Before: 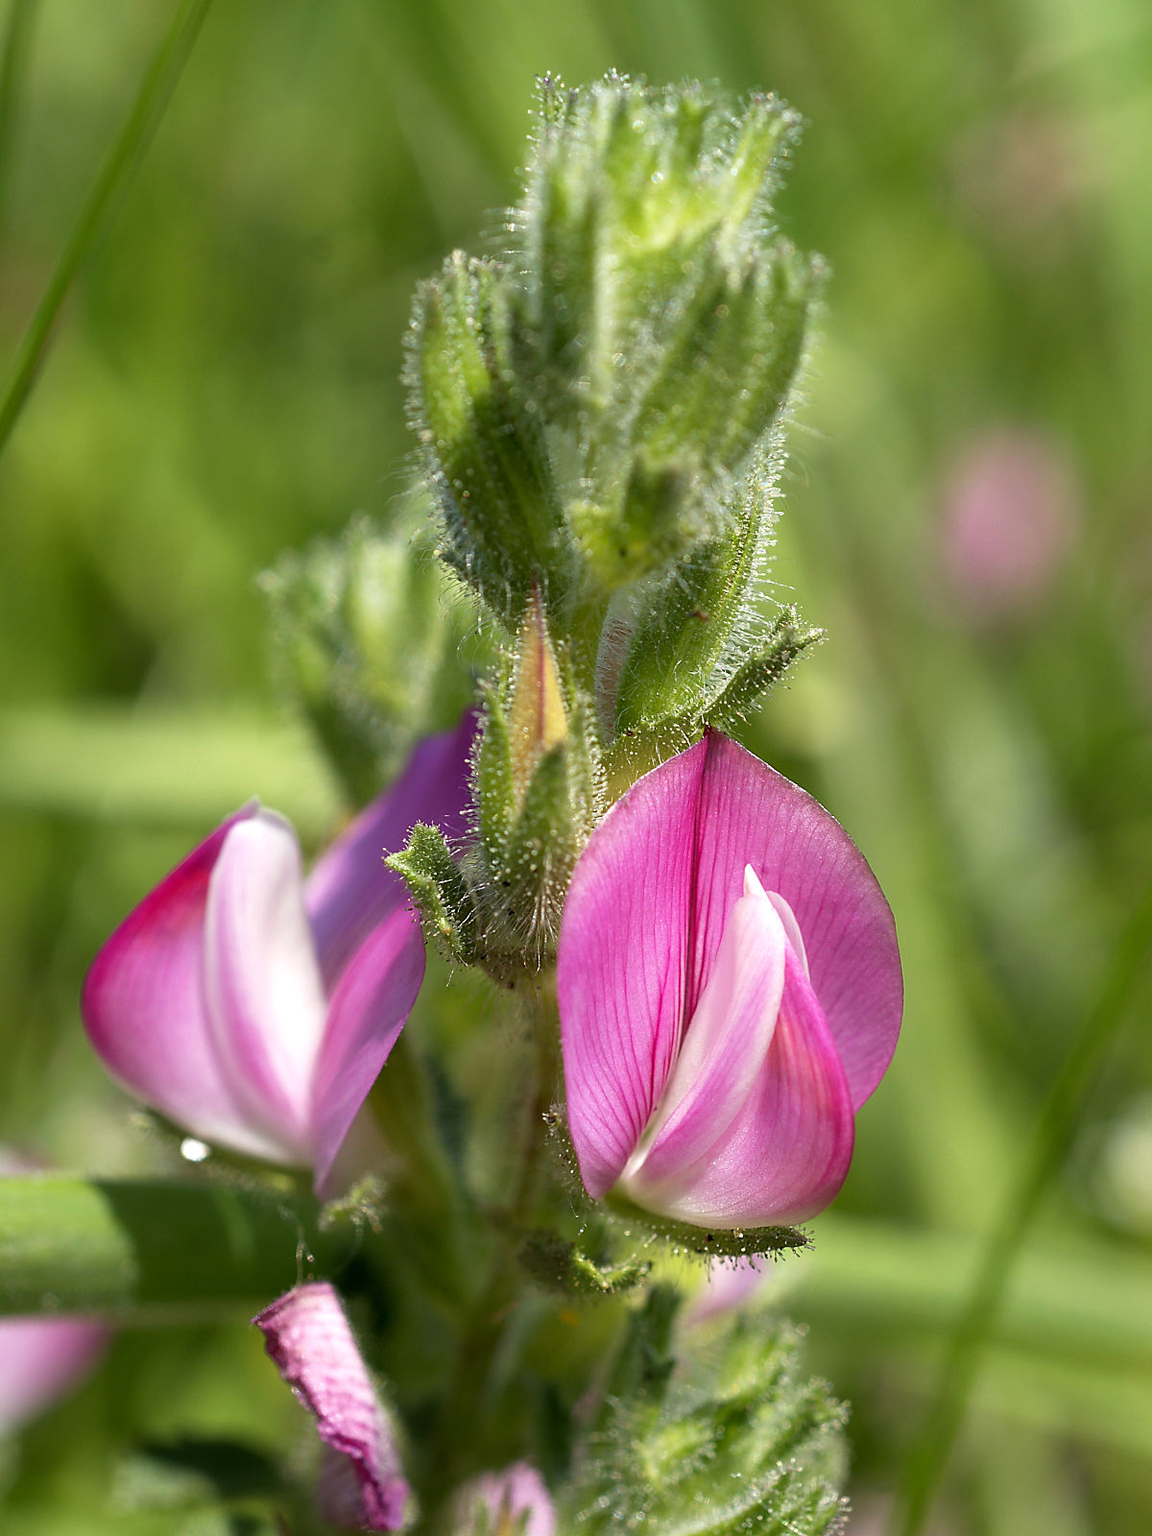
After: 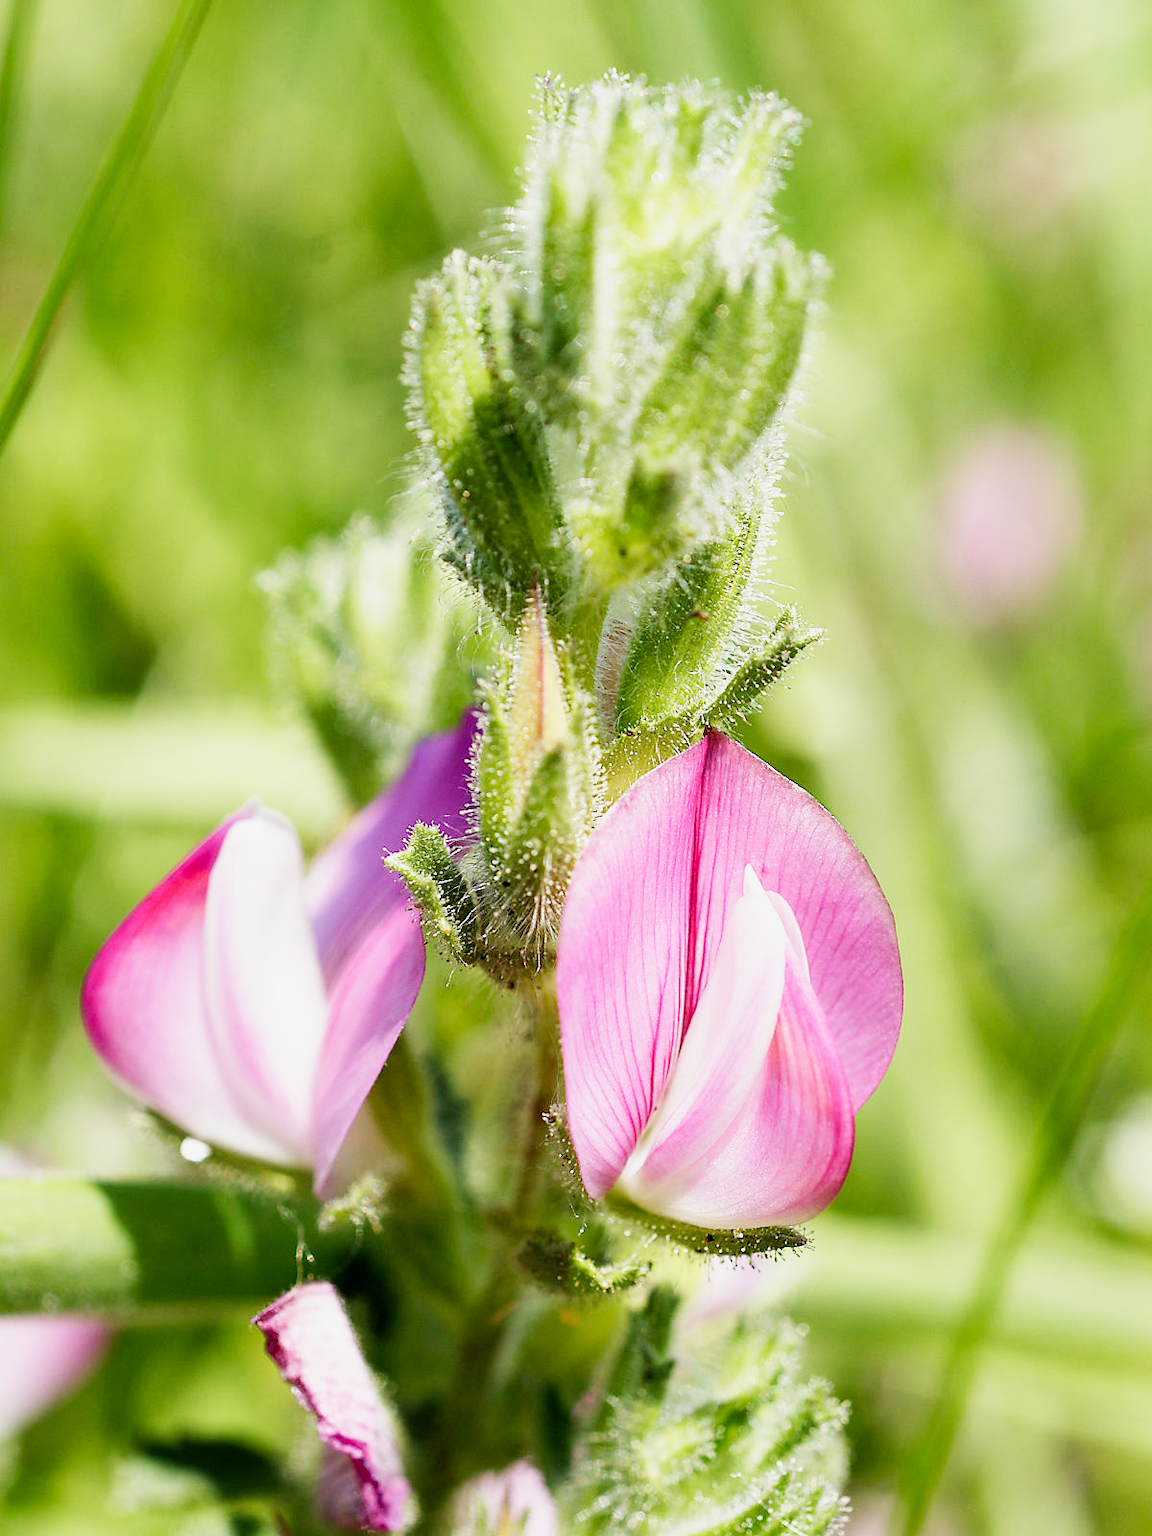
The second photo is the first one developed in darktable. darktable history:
sigmoid: contrast 1.7, skew -0.2, preserve hue 0%, red attenuation 0.1, red rotation 0.035, green attenuation 0.1, green rotation -0.017, blue attenuation 0.15, blue rotation -0.052, base primaries Rec2020
exposure: black level correction 0, exposure 1.2 EV, compensate highlight preservation false
